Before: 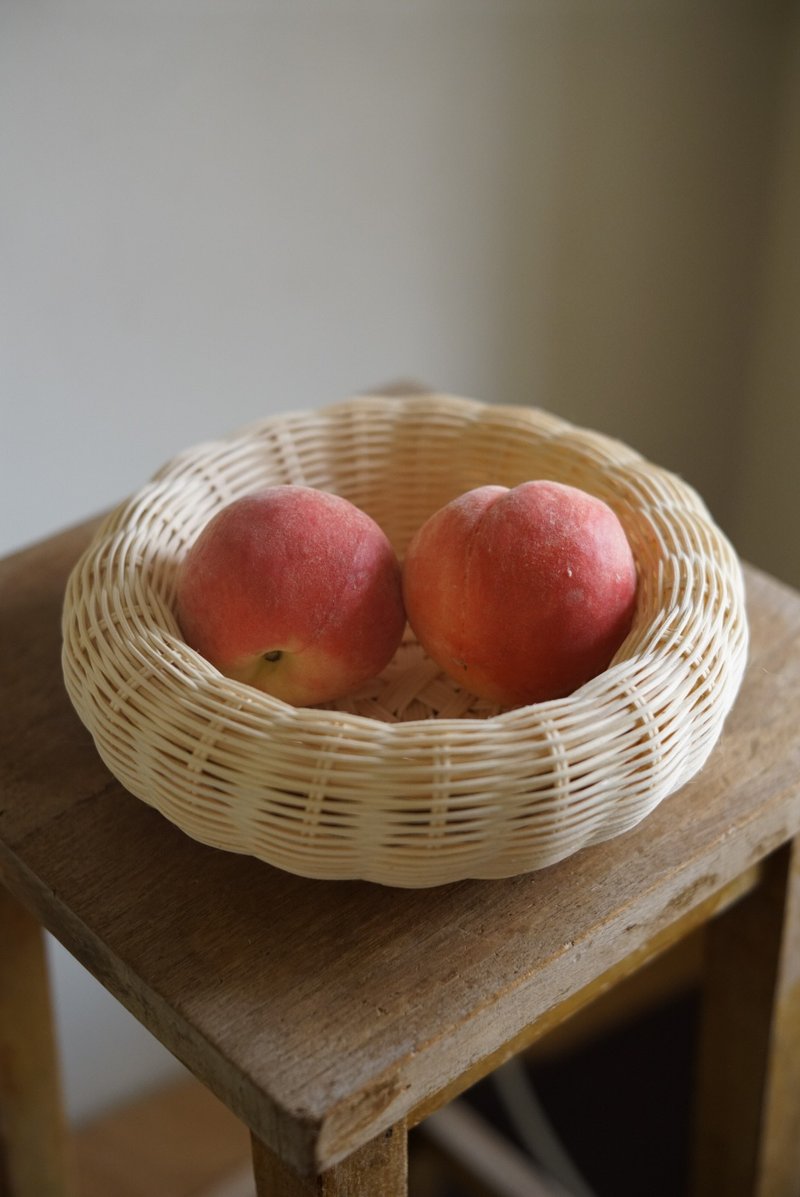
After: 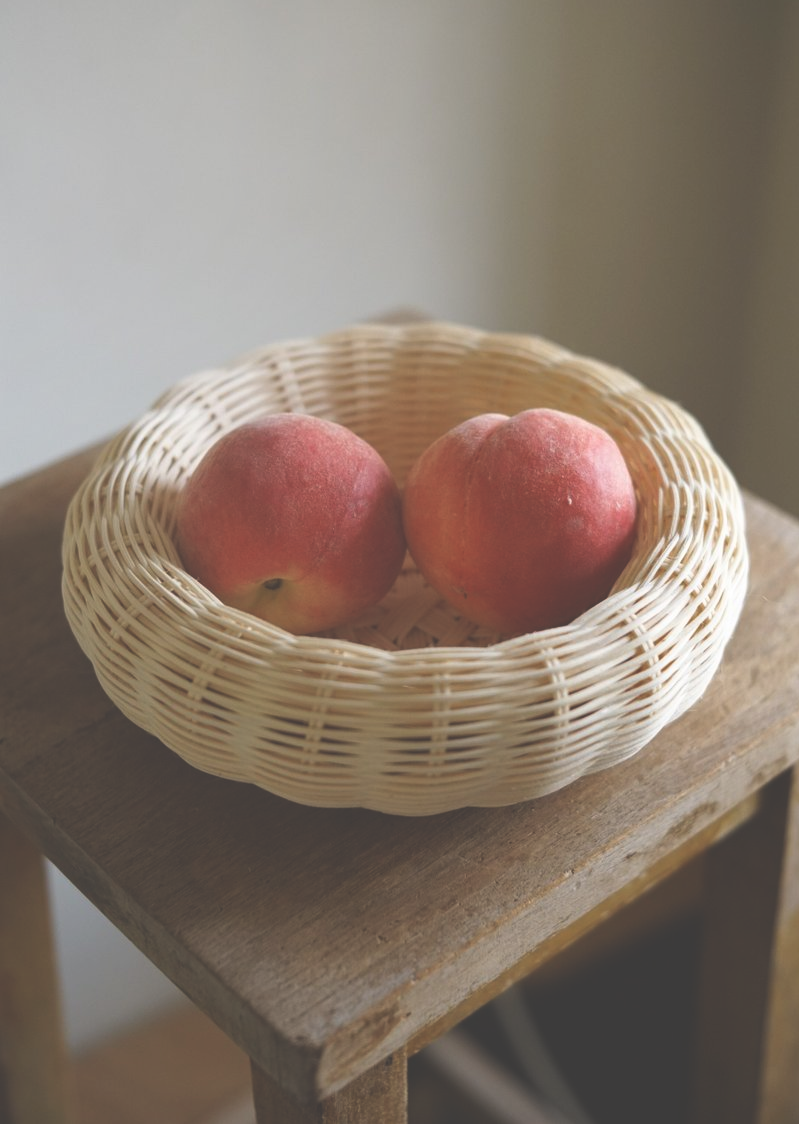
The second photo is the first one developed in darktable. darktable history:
crop and rotate: top 6.046%
exposure: black level correction -0.041, exposure 0.059 EV, compensate highlight preservation false
shadows and highlights: shadows 0.541, highlights 41.15
